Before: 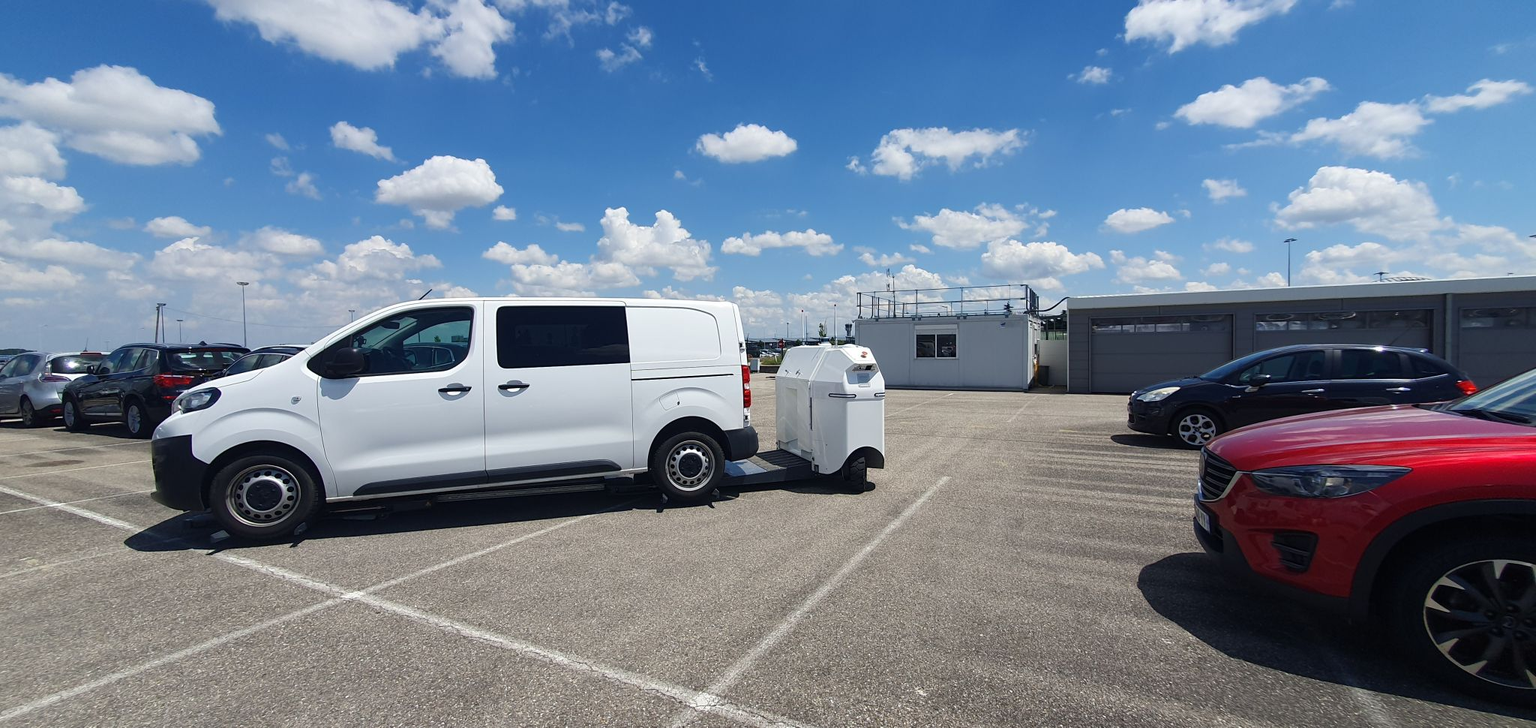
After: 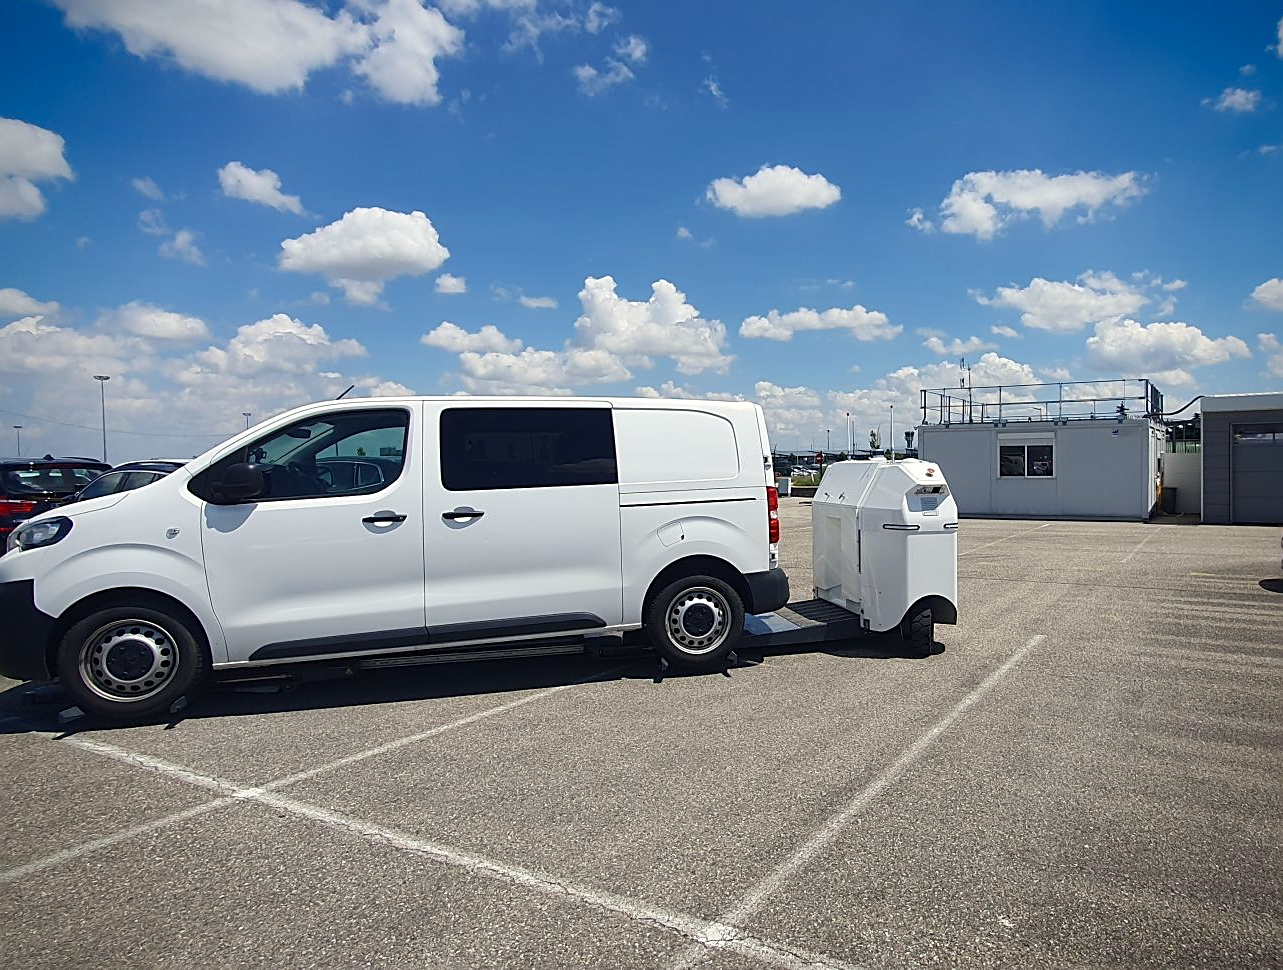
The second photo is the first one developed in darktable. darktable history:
crop: left 10.843%, right 26.486%
color correction: highlights b* 2.99
sharpen: on, module defaults
vignetting: fall-off radius 45.65%, saturation 0.388, unbound false
